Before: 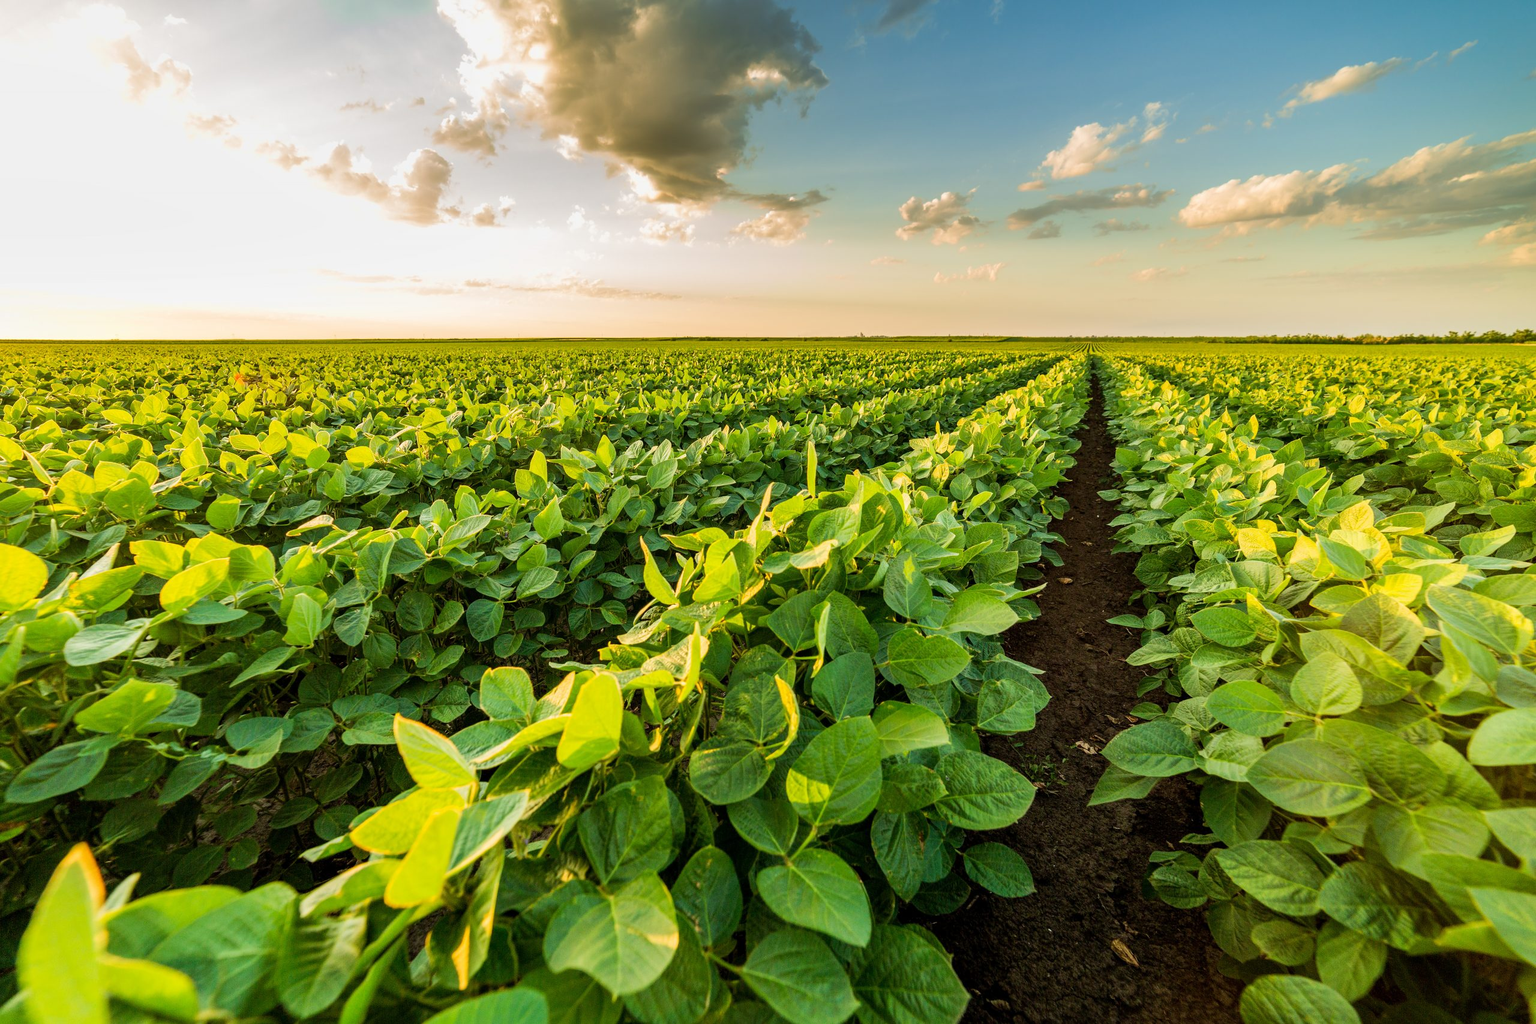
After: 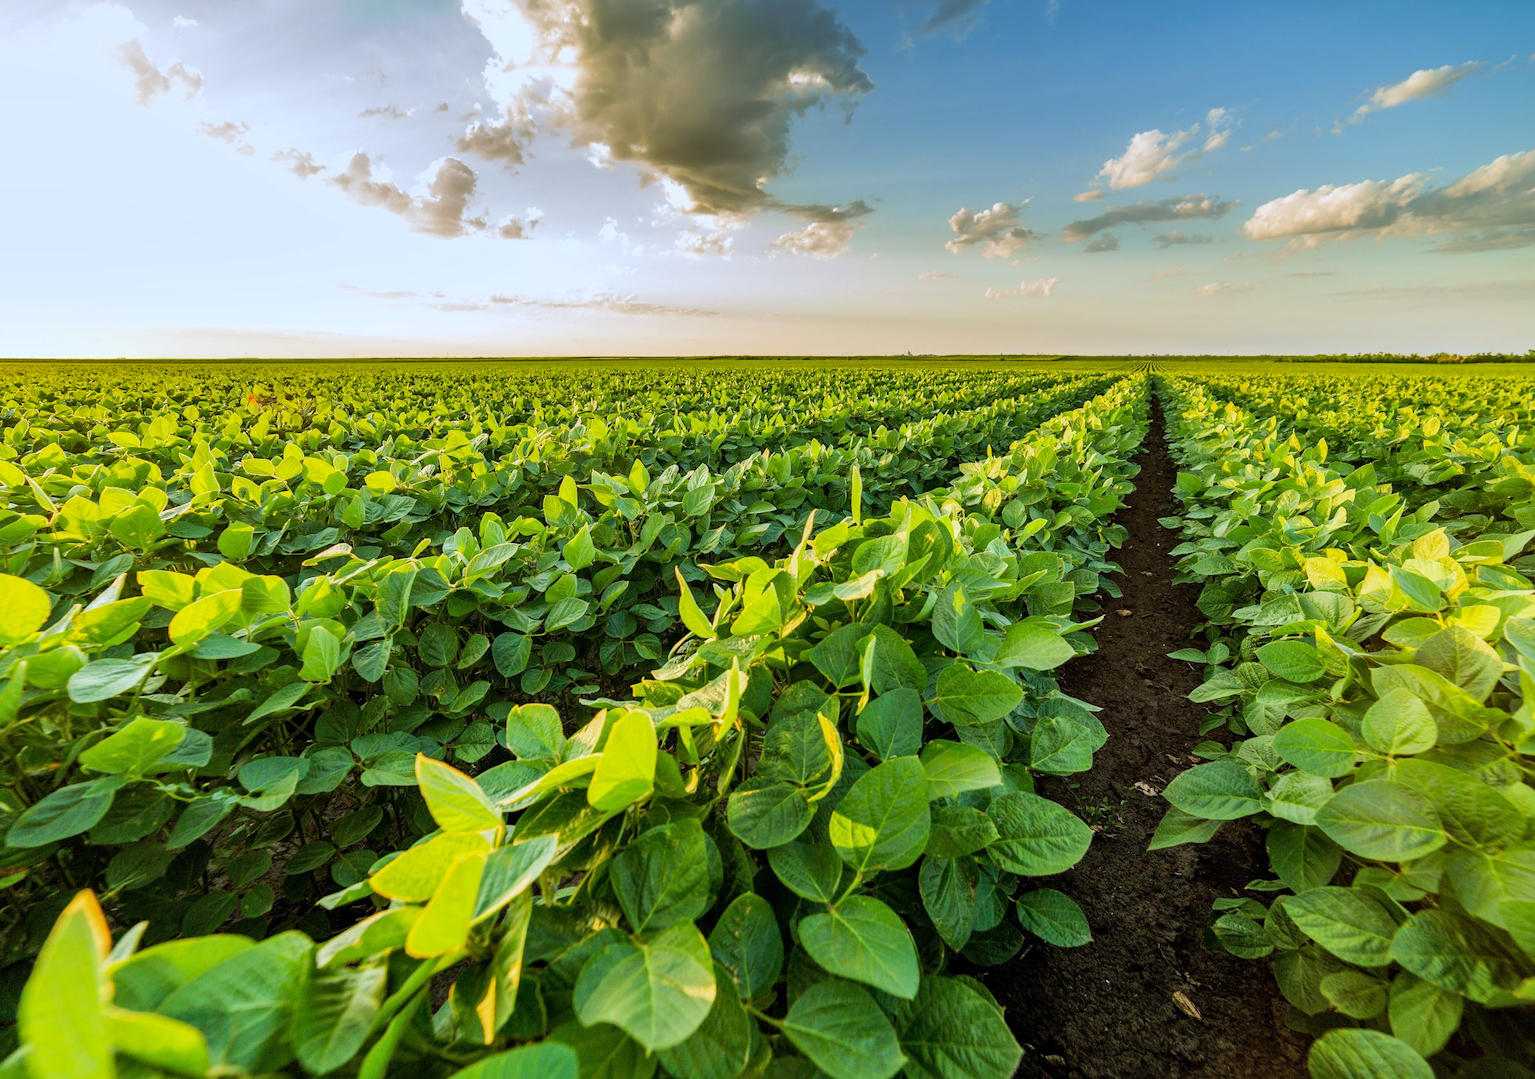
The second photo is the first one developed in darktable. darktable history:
crop and rotate: right 5.167%
white balance: red 0.931, blue 1.11
shadows and highlights: shadows 32, highlights -32, soften with gaussian
